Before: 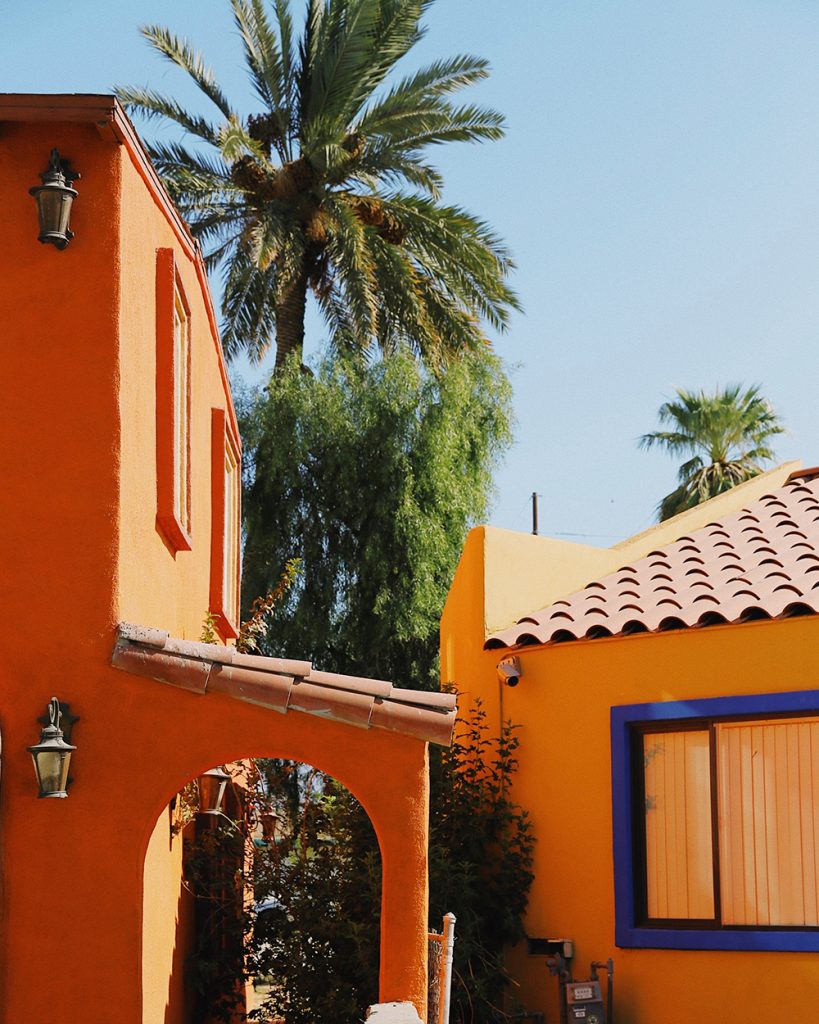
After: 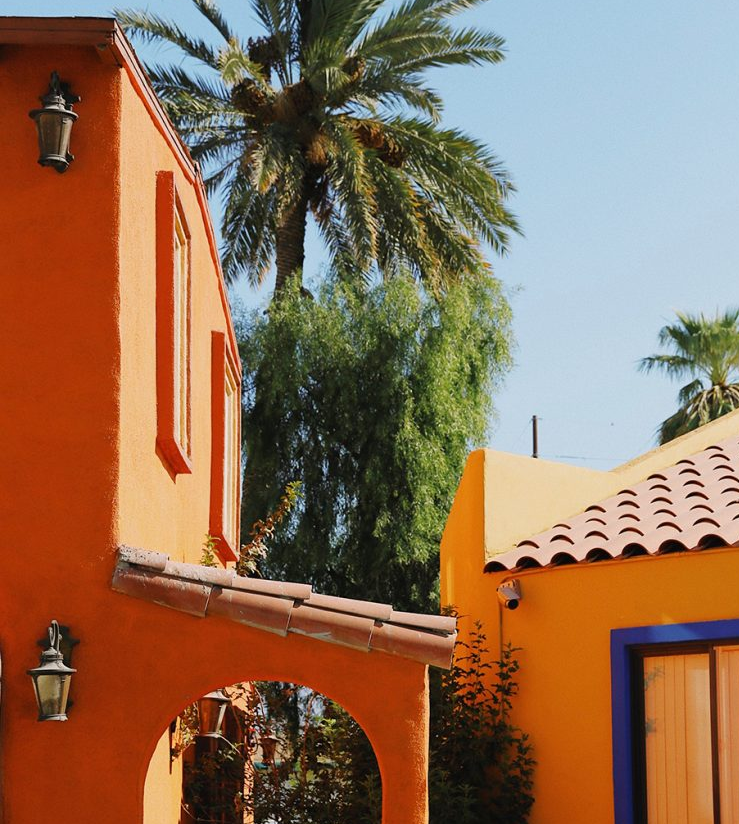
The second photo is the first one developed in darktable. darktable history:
crop: top 7.538%, right 9.759%, bottom 11.929%
